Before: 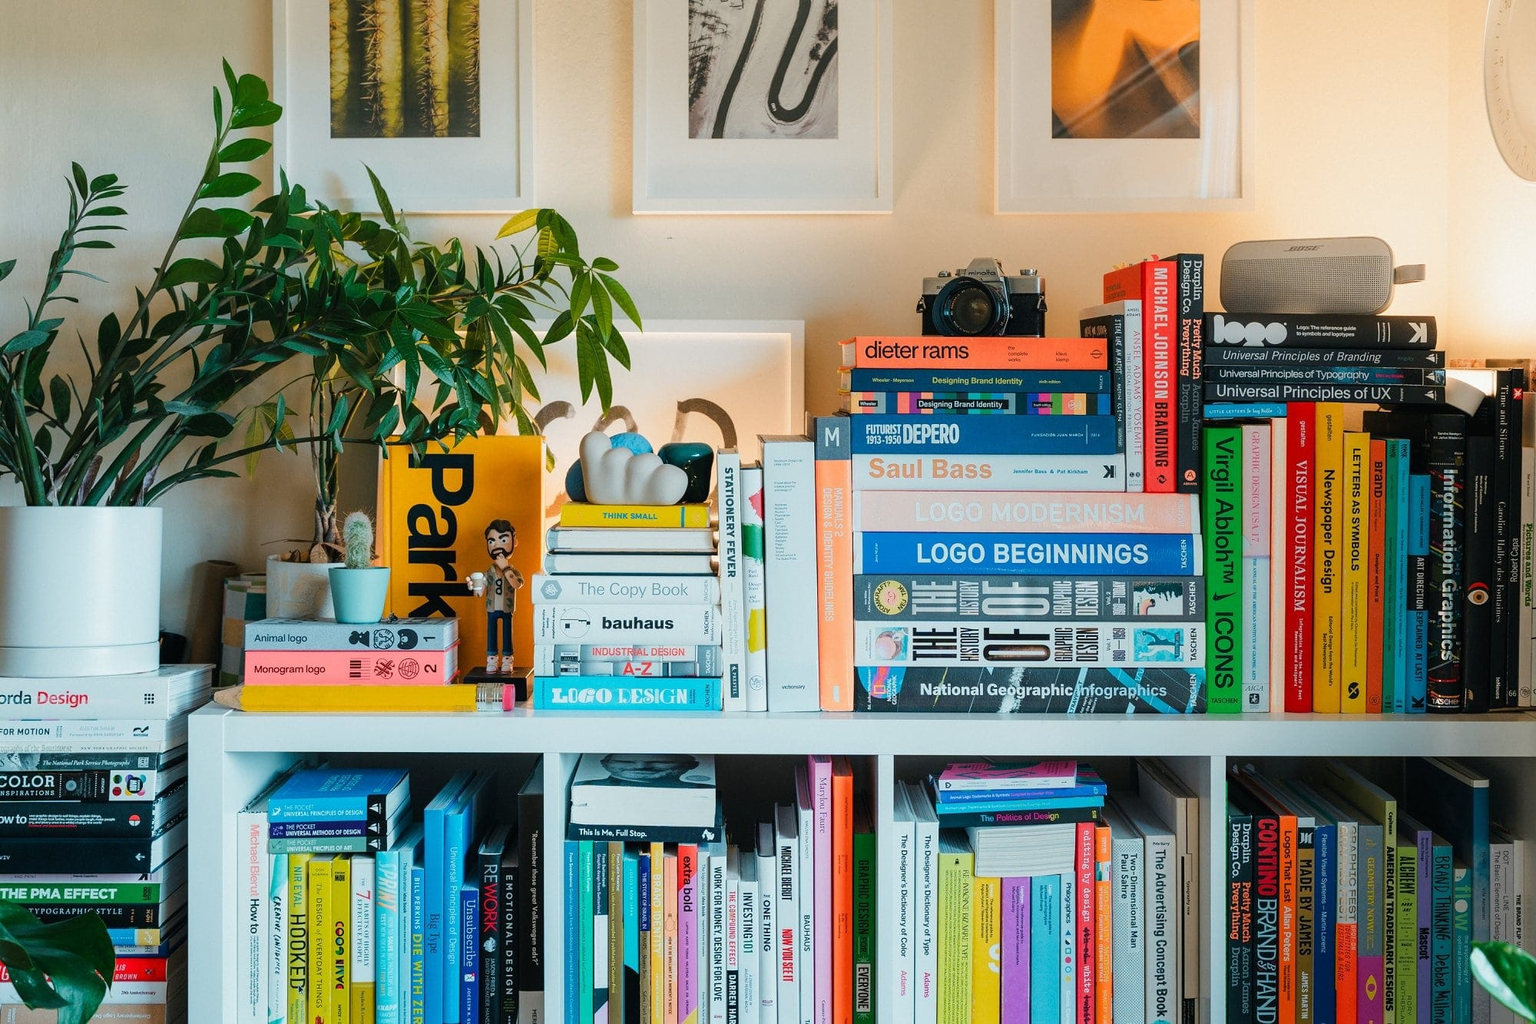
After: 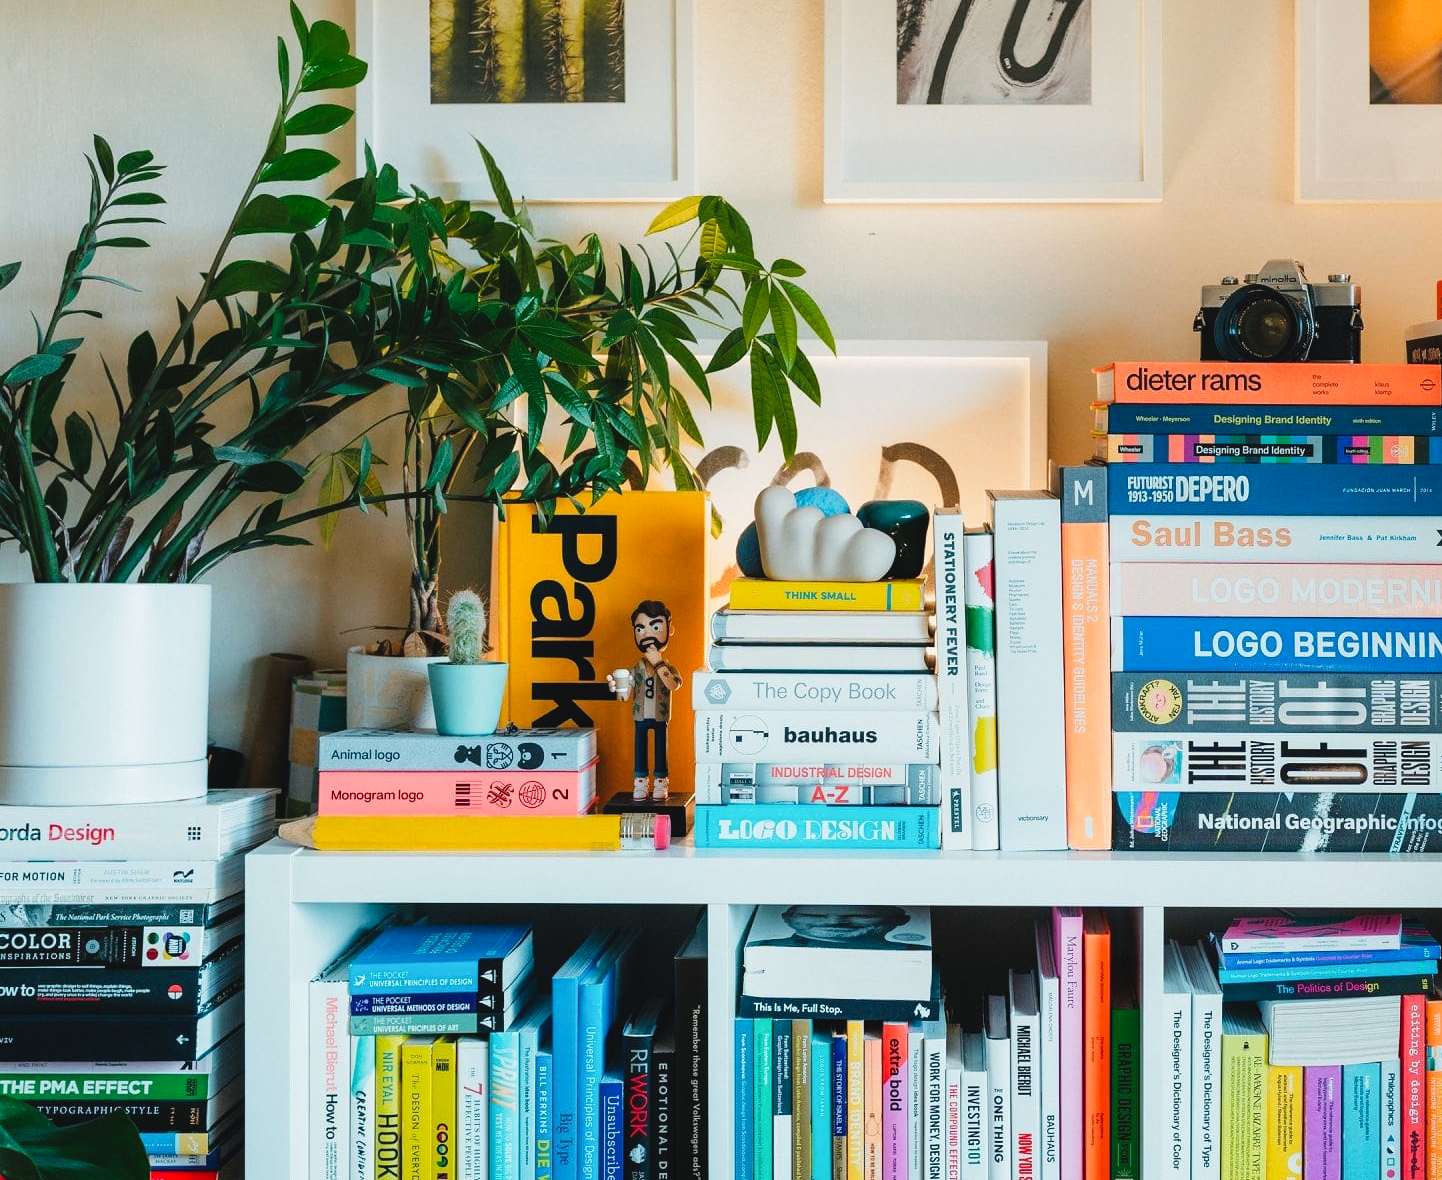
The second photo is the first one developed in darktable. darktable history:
crop: top 5.751%, right 27.896%, bottom 5.676%
tone curve: curves: ch0 [(0, 0.036) (0.119, 0.115) (0.466, 0.498) (0.715, 0.767) (0.817, 0.865) (1, 0.998)]; ch1 [(0, 0) (0.377, 0.416) (0.44, 0.461) (0.487, 0.49) (0.514, 0.517) (0.536, 0.577) (0.66, 0.724) (1, 1)]; ch2 [(0, 0) (0.38, 0.405) (0.463, 0.443) (0.492, 0.486) (0.526, 0.541) (0.578, 0.598) (0.653, 0.698) (1, 1)], preserve colors none
